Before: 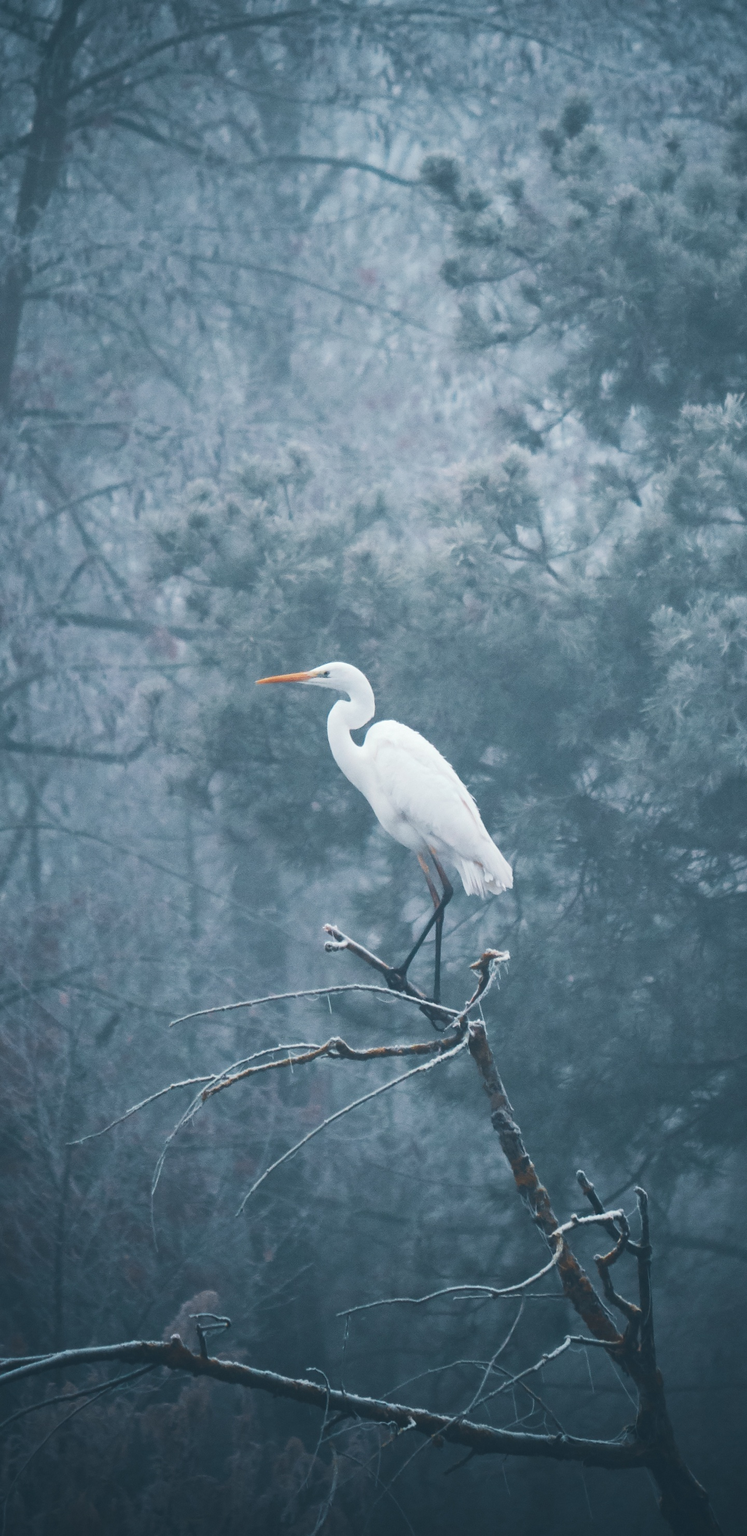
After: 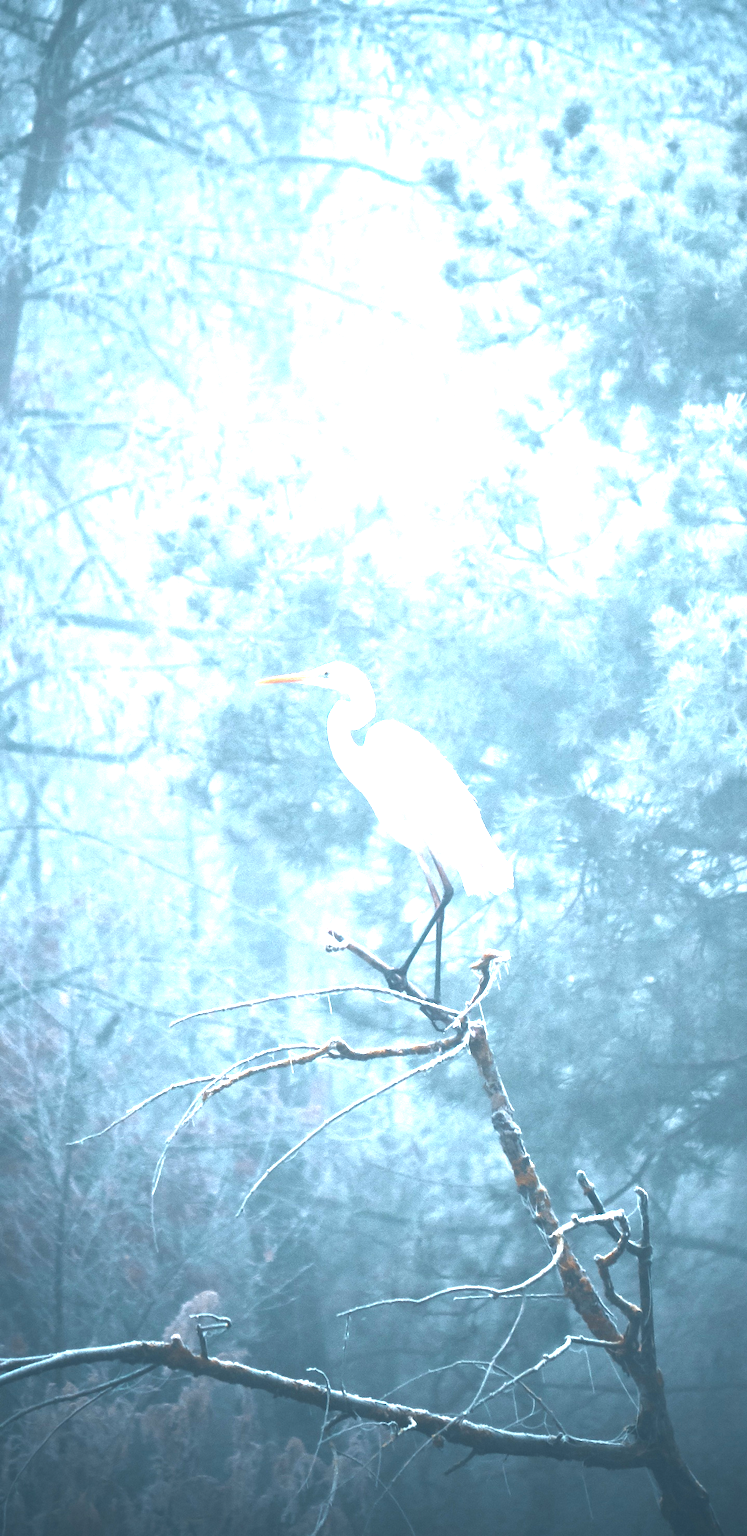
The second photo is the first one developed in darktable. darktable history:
exposure: black level correction 0, exposure 1.102 EV, compensate highlight preservation false
tone equalizer: -8 EV -1.06 EV, -7 EV -1.03 EV, -6 EV -0.849 EV, -5 EV -0.596 EV, -3 EV 0.572 EV, -2 EV 0.881 EV, -1 EV 0.998 EV, +0 EV 1.07 EV
